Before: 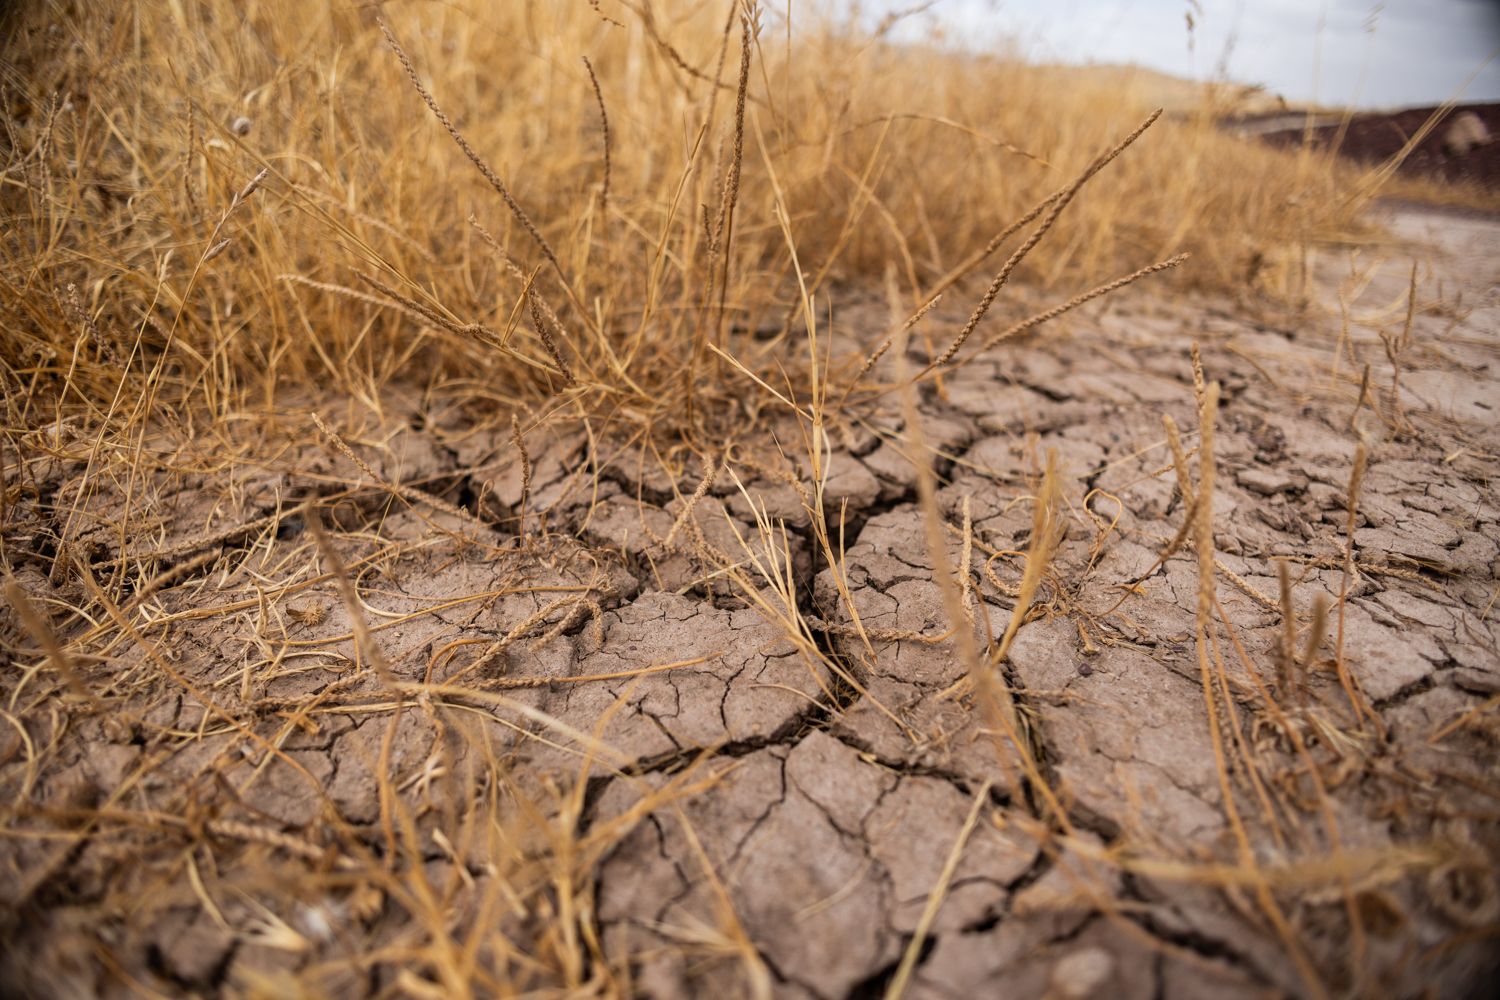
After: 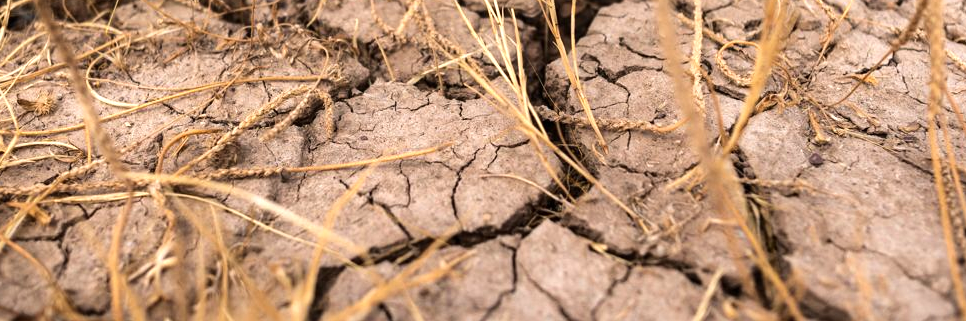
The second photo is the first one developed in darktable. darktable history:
tone equalizer: -8 EV 0 EV, -7 EV -0.003 EV, -6 EV 0.003 EV, -5 EV -0.034 EV, -4 EV -0.117 EV, -3 EV -0.171 EV, -2 EV 0.23 EV, -1 EV 0.723 EV, +0 EV 0.514 EV
crop: left 17.988%, top 51.003%, right 17.602%, bottom 16.833%
